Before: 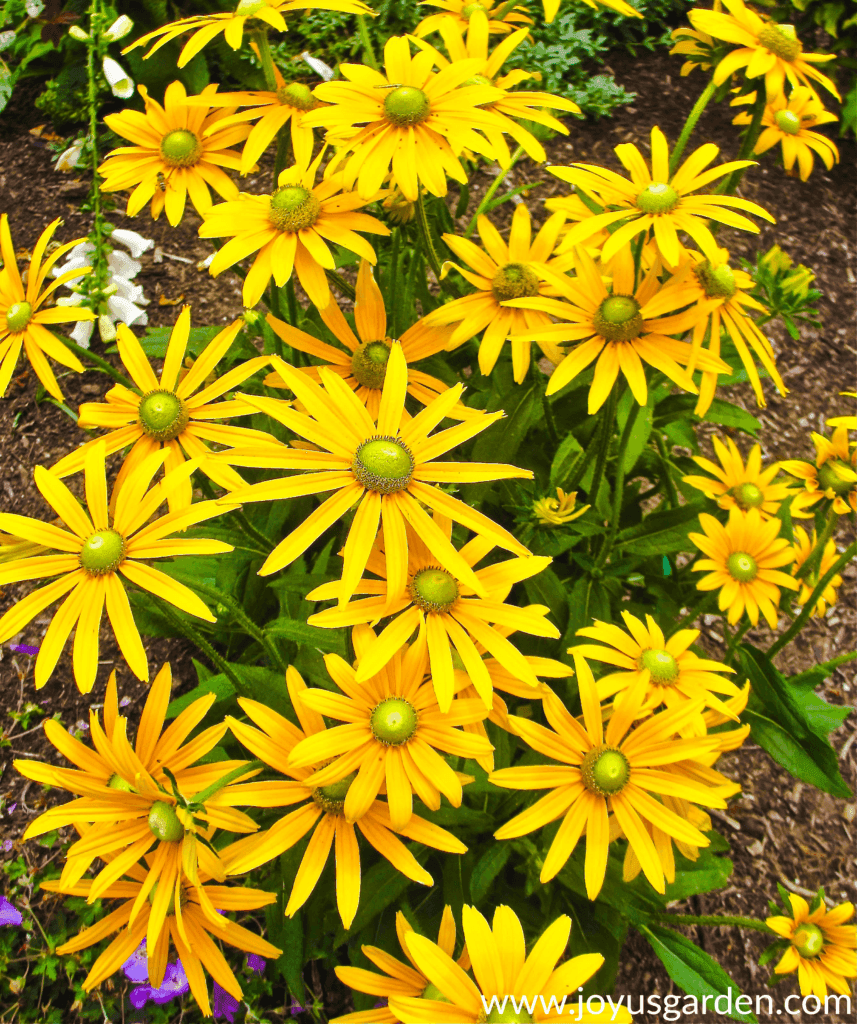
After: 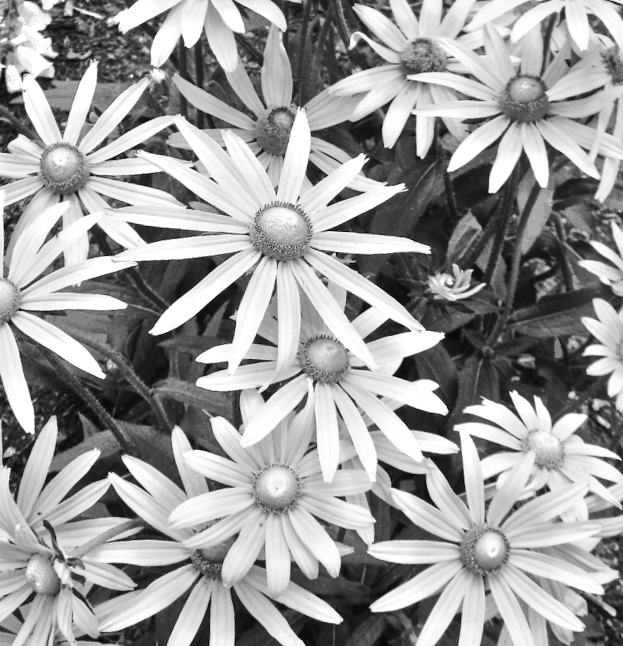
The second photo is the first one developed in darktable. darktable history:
monochrome: on, module defaults
color balance: contrast 6.48%, output saturation 113.3%
tone equalizer: -8 EV -0.417 EV, -7 EV -0.389 EV, -6 EV -0.333 EV, -5 EV -0.222 EV, -3 EV 0.222 EV, -2 EV 0.333 EV, -1 EV 0.389 EV, +0 EV 0.417 EV, edges refinement/feathering 500, mask exposure compensation -1.57 EV, preserve details no
crop and rotate: angle -3.37°, left 9.79%, top 20.73%, right 12.42%, bottom 11.82%
